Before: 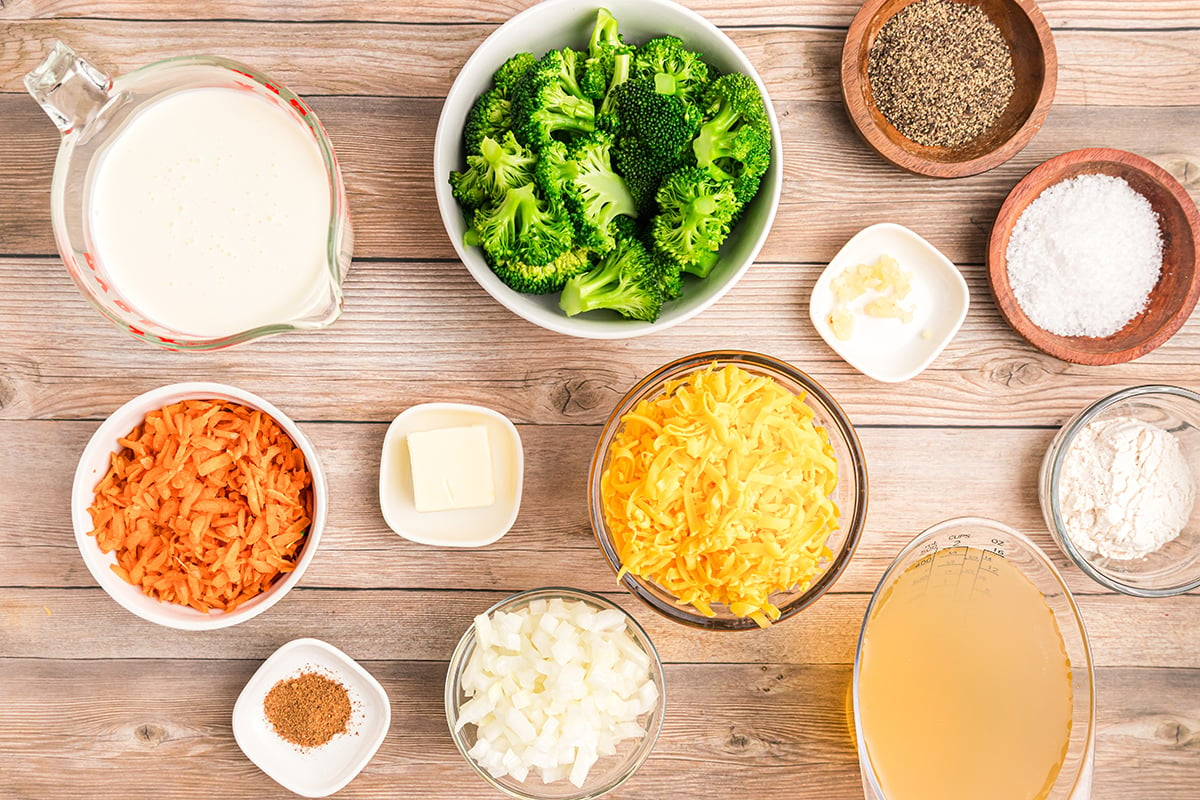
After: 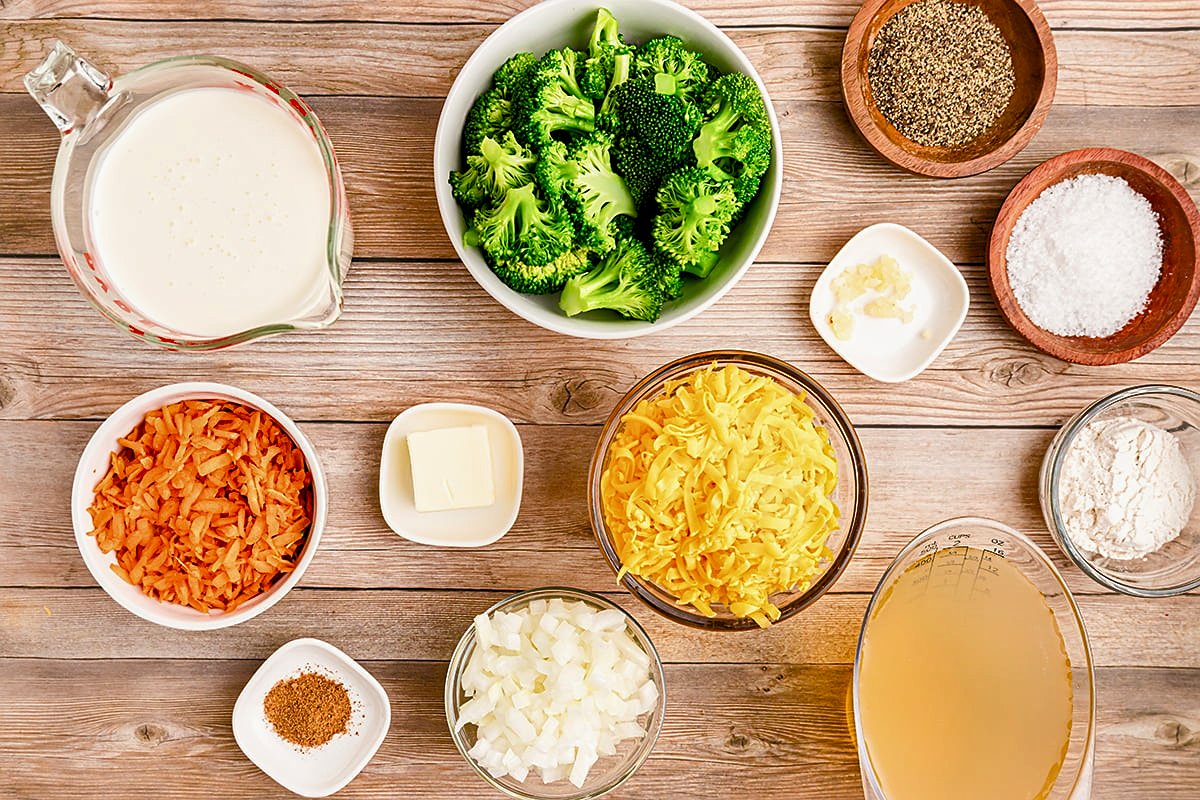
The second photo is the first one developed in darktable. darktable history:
color balance rgb: global offset › luminance -0.883%, perceptual saturation grading › global saturation 20%, perceptual saturation grading › highlights -50.035%, perceptual saturation grading › shadows 30.209%, global vibrance 45.668%
sharpen: radius 1.581, amount 0.366, threshold 1.137
shadows and highlights: shadows 43.56, white point adjustment -1.28, soften with gaussian
